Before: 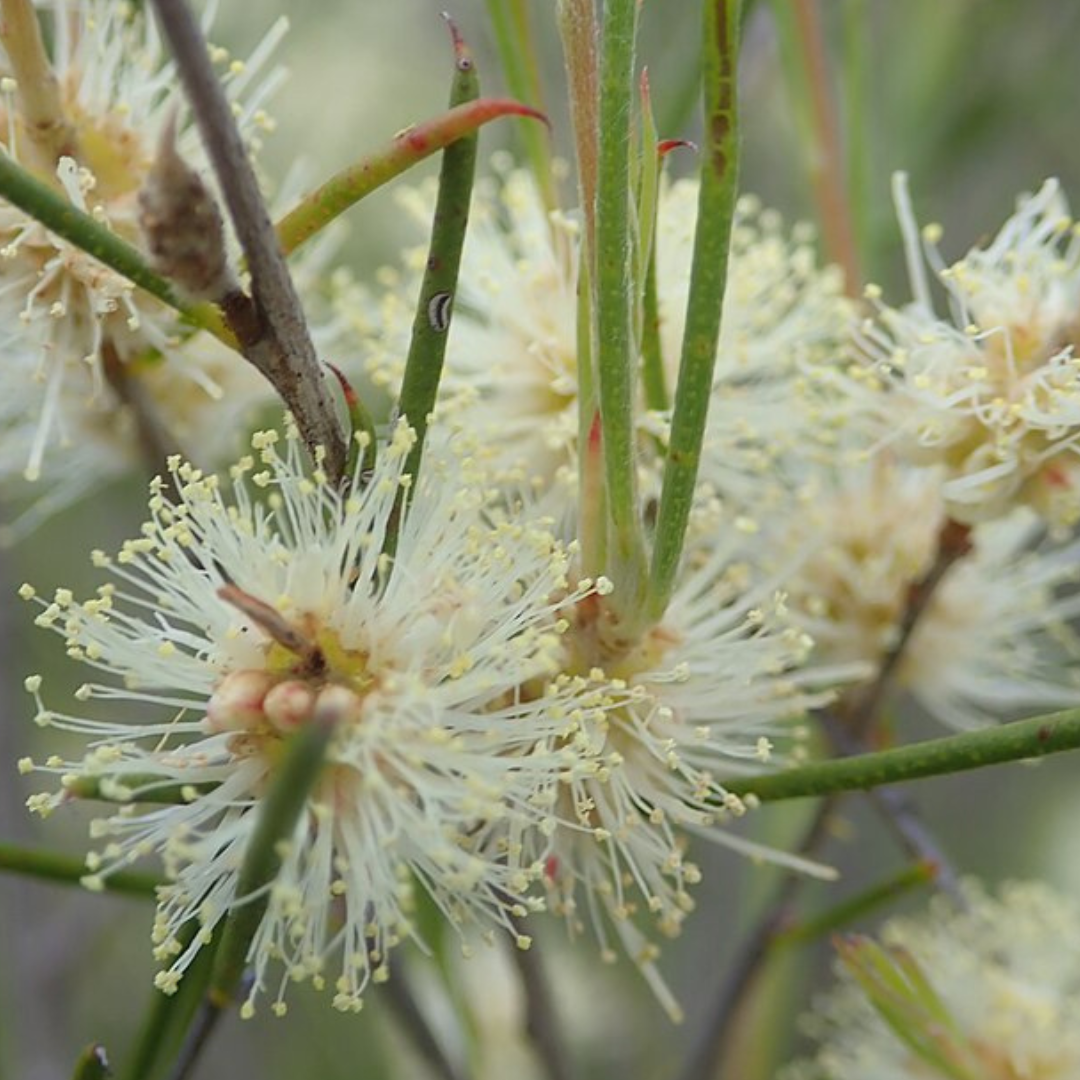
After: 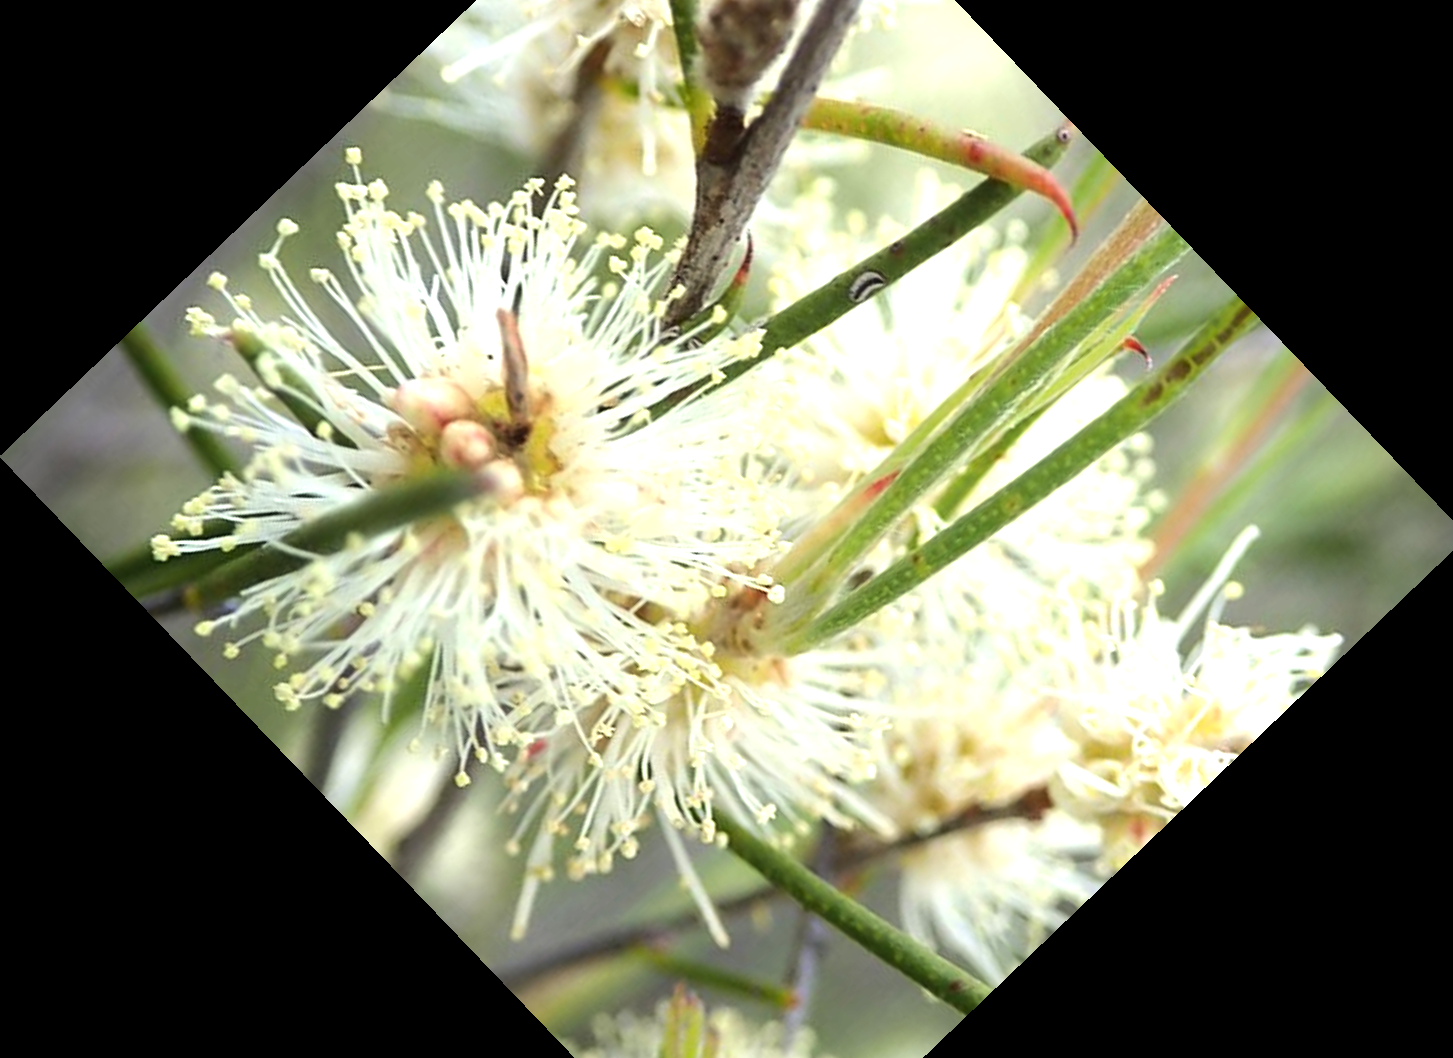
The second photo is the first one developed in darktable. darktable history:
exposure: black level correction 0.001, exposure 0.5 EV, compensate exposure bias true, compensate highlight preservation false
crop and rotate: angle -46.26°, top 16.234%, right 0.912%, bottom 11.704%
vignetting: fall-off radius 31.48%, brightness -0.472
rotate and perspective: rotation 0.679°, lens shift (horizontal) 0.136, crop left 0.009, crop right 0.991, crop top 0.078, crop bottom 0.95
tone equalizer: -8 EV -0.75 EV, -7 EV -0.7 EV, -6 EV -0.6 EV, -5 EV -0.4 EV, -3 EV 0.4 EV, -2 EV 0.6 EV, -1 EV 0.7 EV, +0 EV 0.75 EV, edges refinement/feathering 500, mask exposure compensation -1.57 EV, preserve details no
